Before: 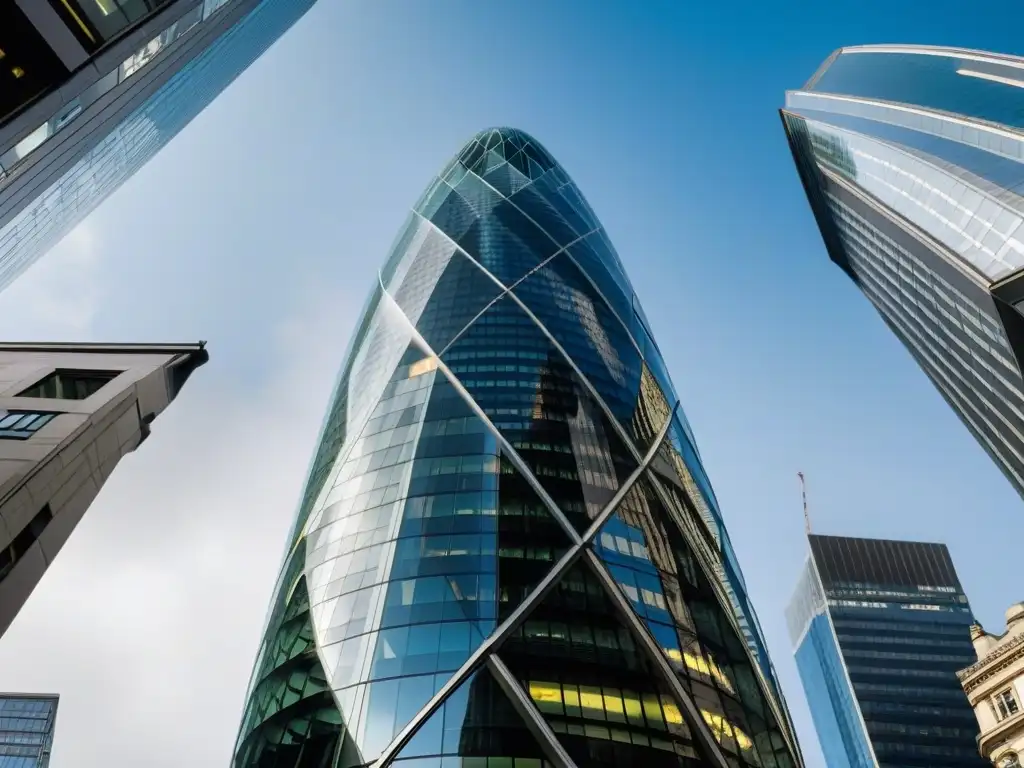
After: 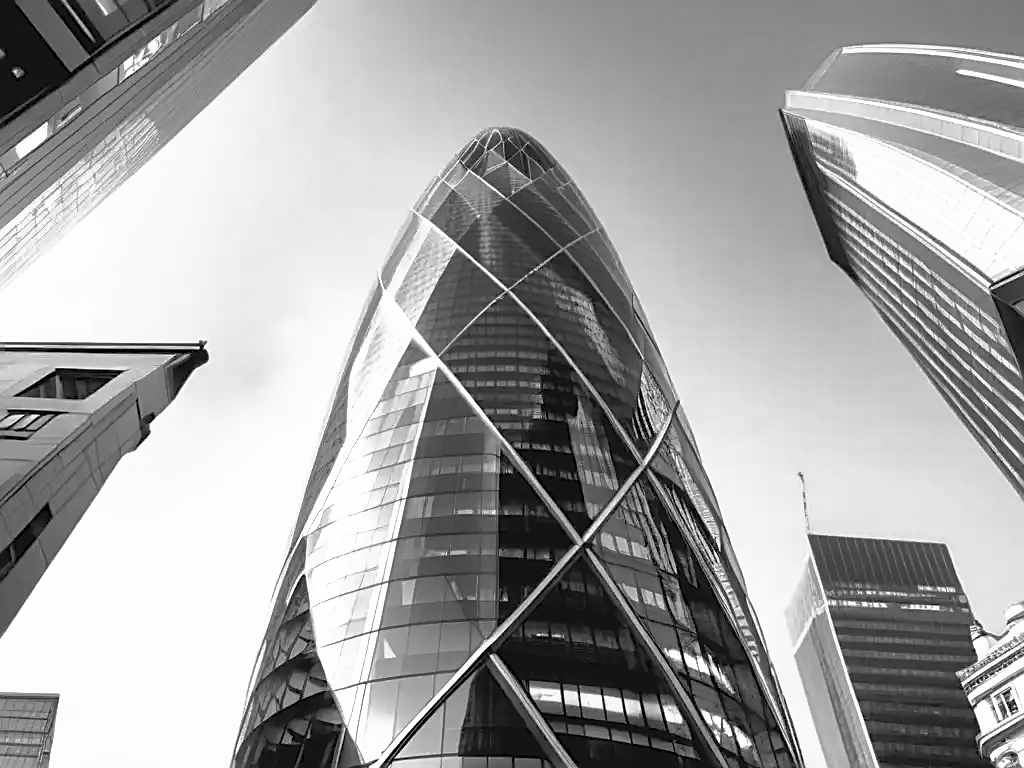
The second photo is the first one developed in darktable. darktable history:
sharpen: on, module defaults
tone curve: curves: ch0 [(0, 0) (0.003, 0.032) (0.011, 0.036) (0.025, 0.049) (0.044, 0.075) (0.069, 0.112) (0.1, 0.151) (0.136, 0.197) (0.177, 0.241) (0.224, 0.295) (0.277, 0.355) (0.335, 0.429) (0.399, 0.512) (0.468, 0.607) (0.543, 0.702) (0.623, 0.796) (0.709, 0.903) (0.801, 0.987) (0.898, 0.997) (1, 1)], preserve colors none
monochrome: on, module defaults
shadows and highlights: on, module defaults
color contrast: green-magenta contrast 0.8, blue-yellow contrast 1.1, unbound 0
